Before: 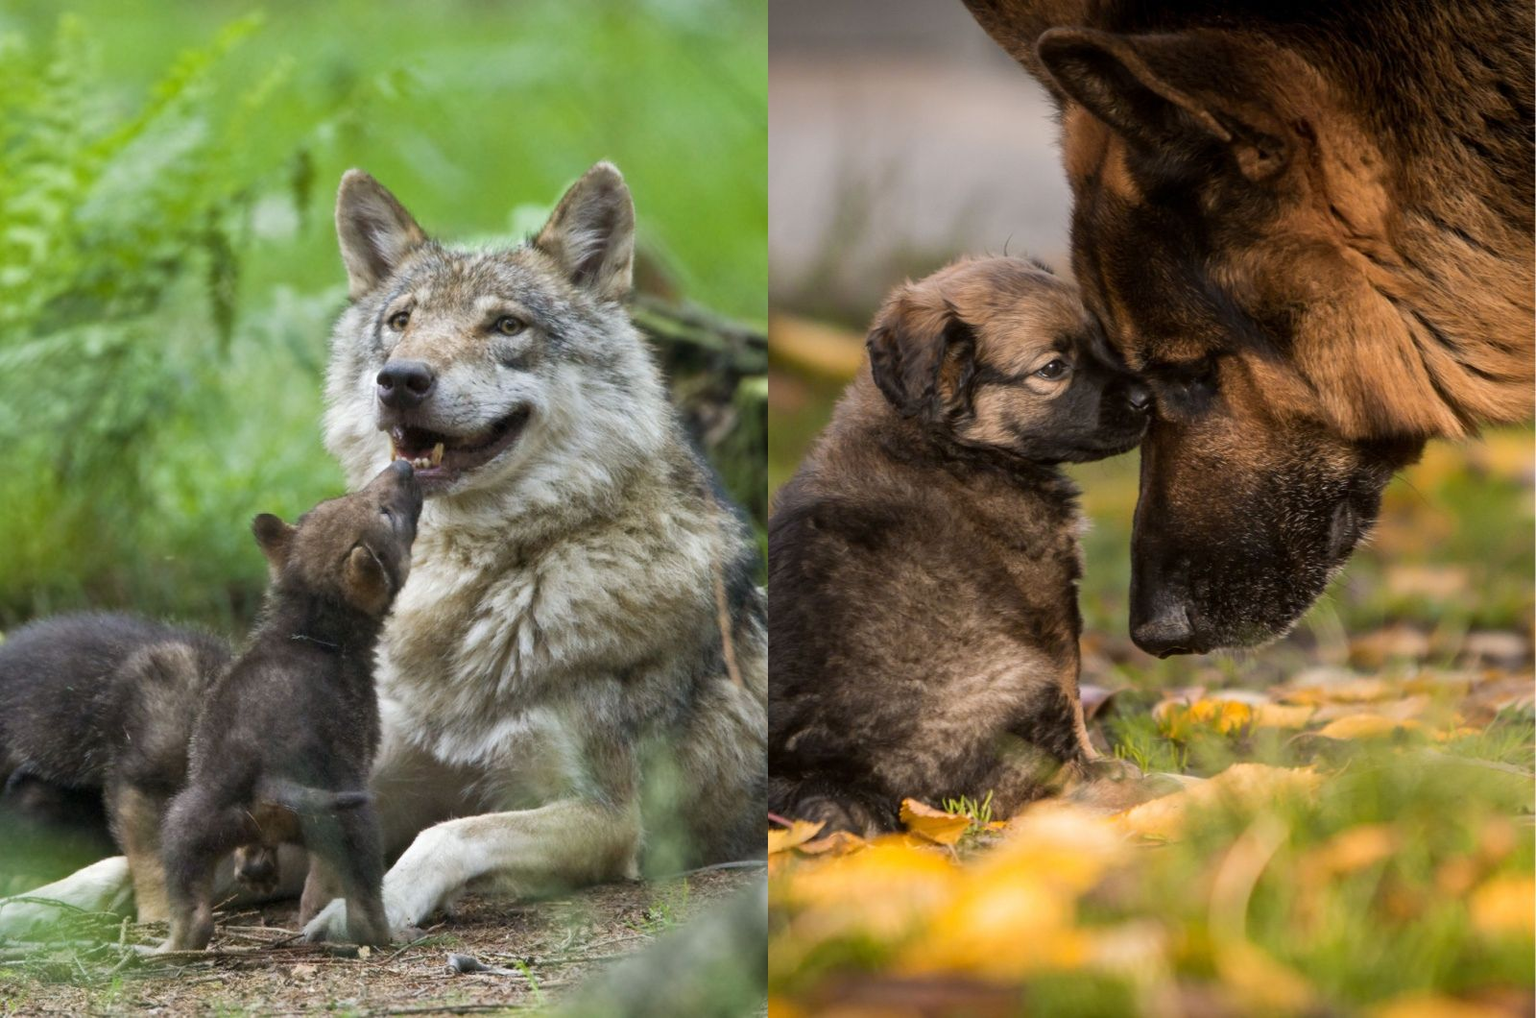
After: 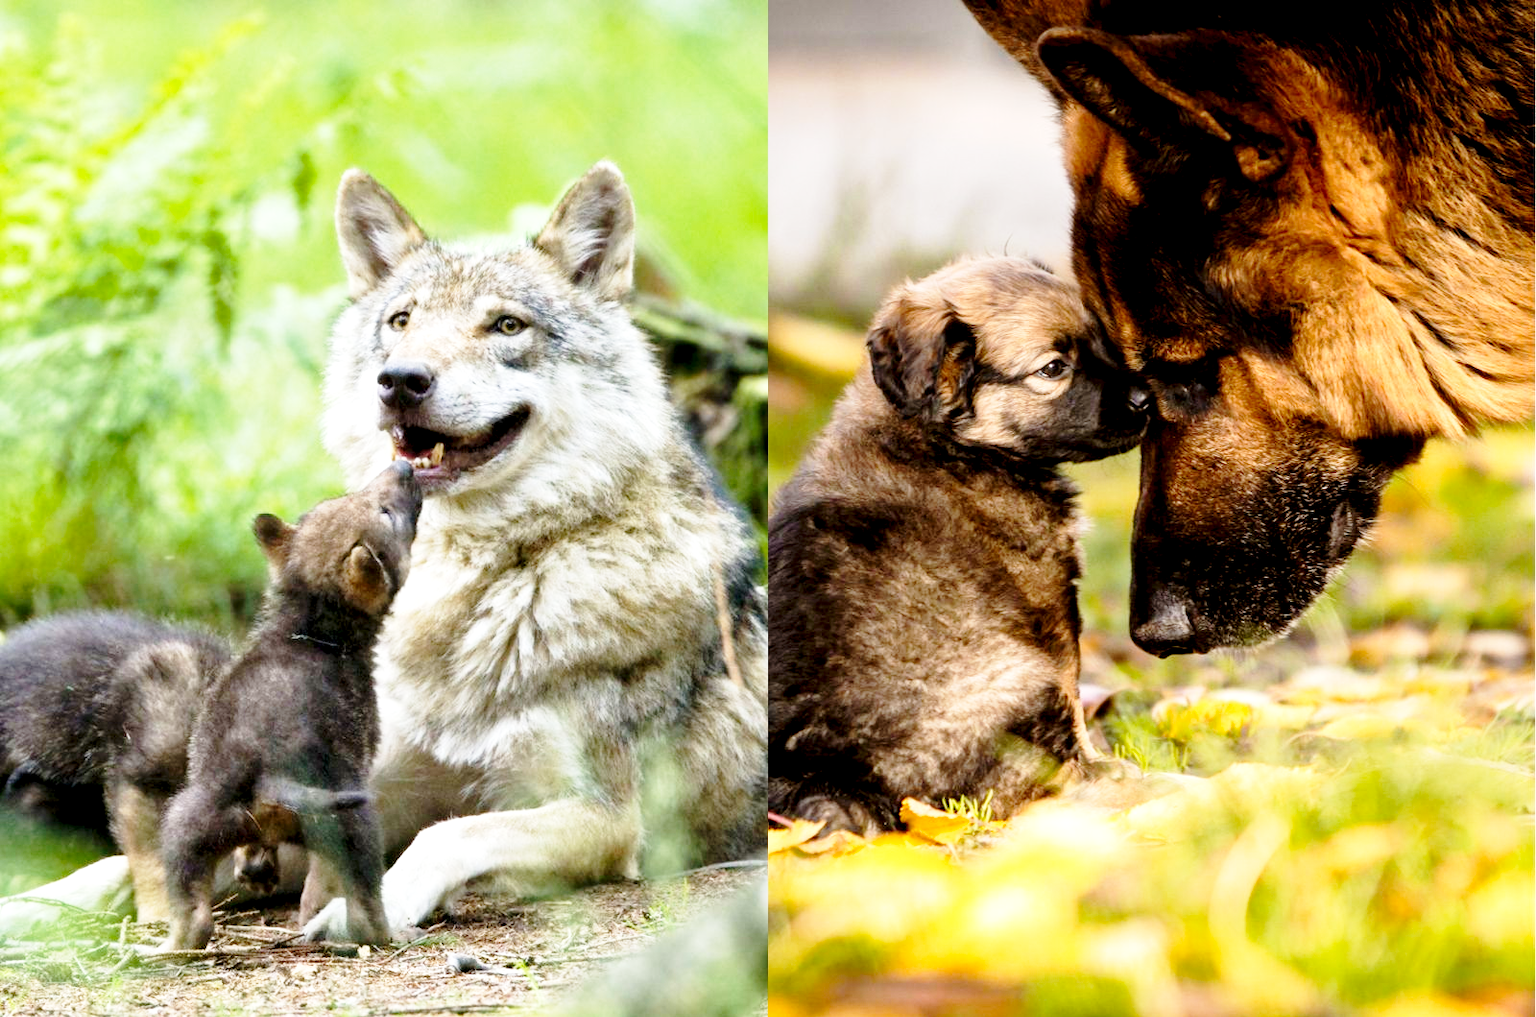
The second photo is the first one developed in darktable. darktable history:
base curve: curves: ch0 [(0, 0) (0.028, 0.03) (0.121, 0.232) (0.46, 0.748) (0.859, 0.968) (1, 1)], preserve colors none
exposure: black level correction 0.011, exposure 0.702 EV, compensate highlight preservation false
